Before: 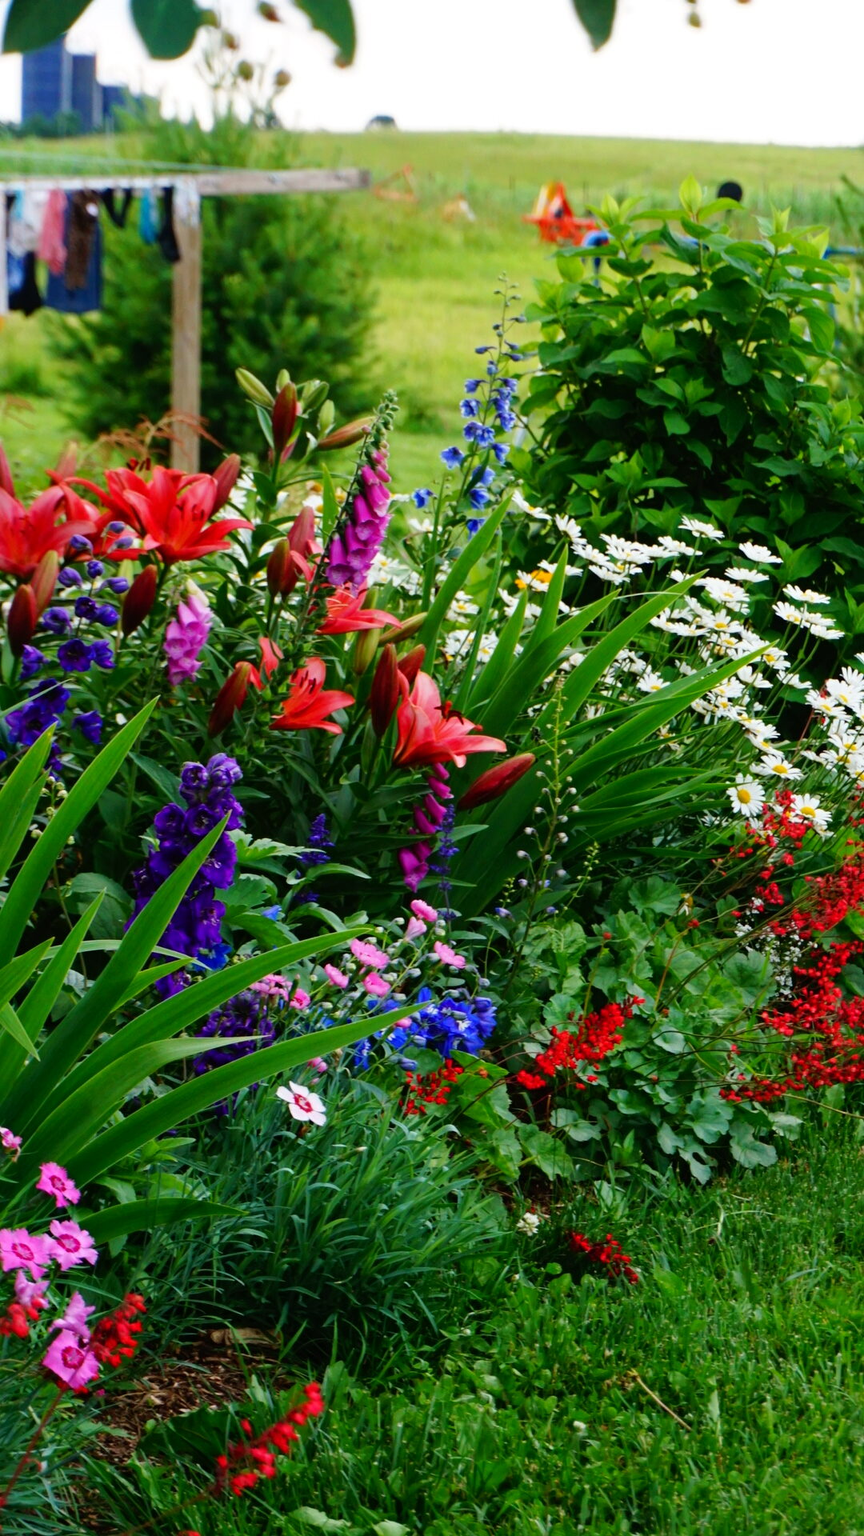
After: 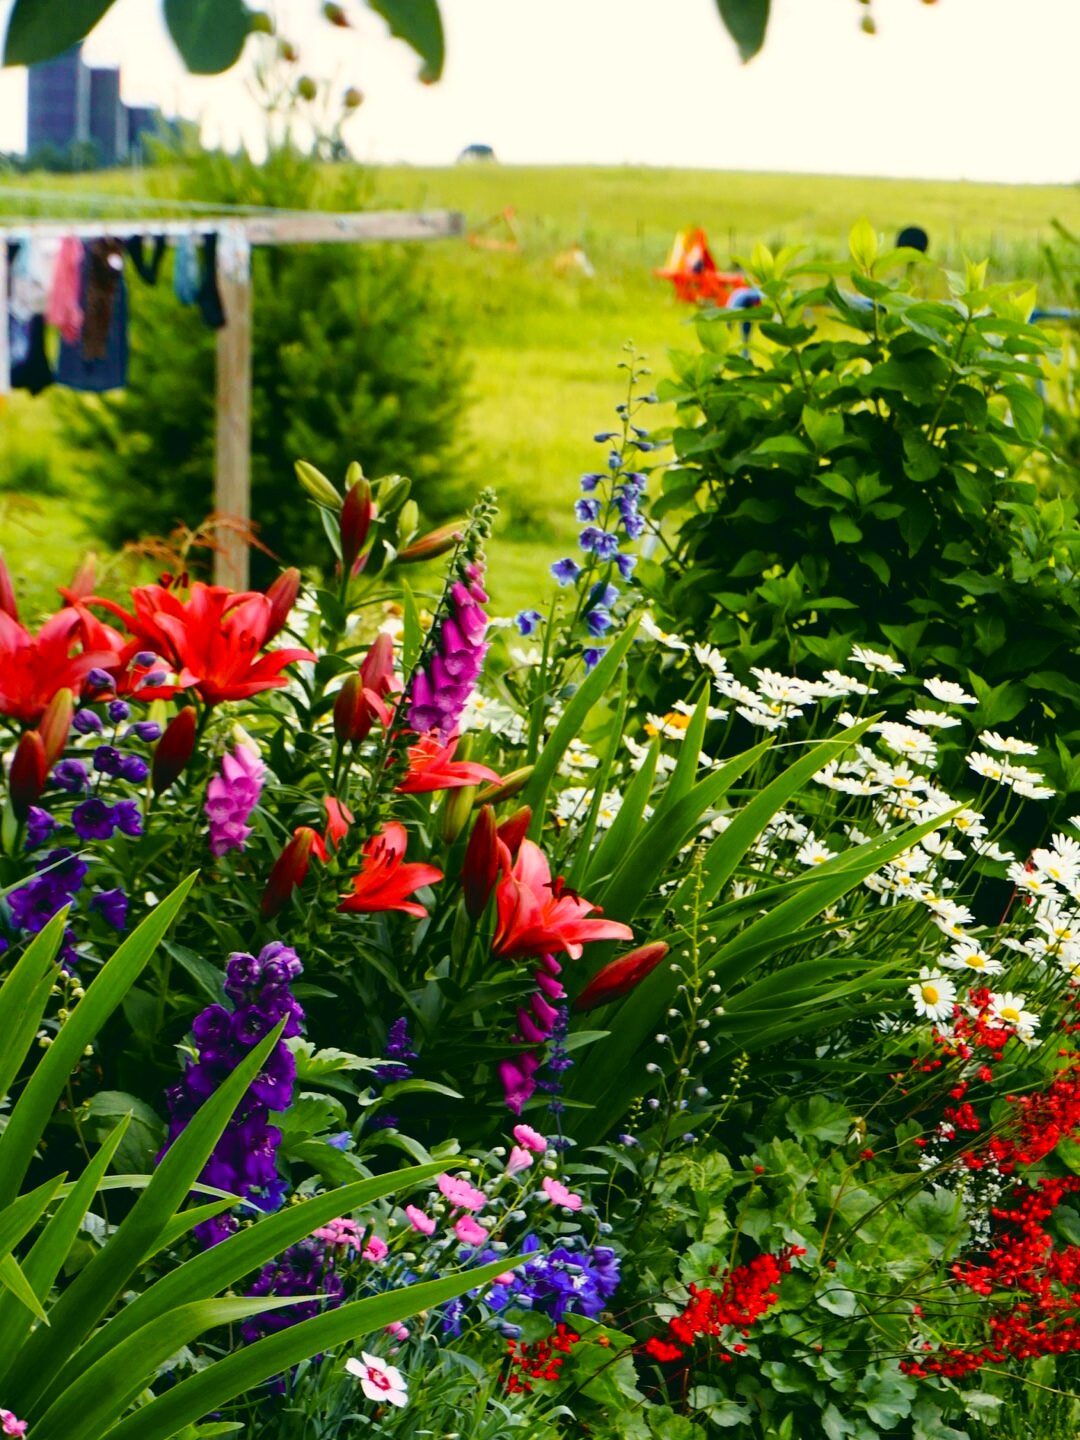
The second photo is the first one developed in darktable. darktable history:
tone equalizer: edges refinement/feathering 500, mask exposure compensation -1.57 EV, preserve details no
color correction: highlights a* -0.461, highlights b* 9.24, shadows a* -8.95, shadows b* 0.869
crop: bottom 24.988%
tone curve: curves: ch0 [(0, 0.036) (0.119, 0.115) (0.461, 0.479) (0.715, 0.767) (0.817, 0.865) (1, 0.998)]; ch1 [(0, 0) (0.377, 0.416) (0.44, 0.461) (0.487, 0.49) (0.514, 0.525) (0.538, 0.561) (0.67, 0.713) (1, 1)]; ch2 [(0, 0) (0.38, 0.405) (0.463, 0.445) (0.492, 0.486) (0.529, 0.533) (0.578, 0.59) (0.653, 0.698) (1, 1)], color space Lab, independent channels, preserve colors none
